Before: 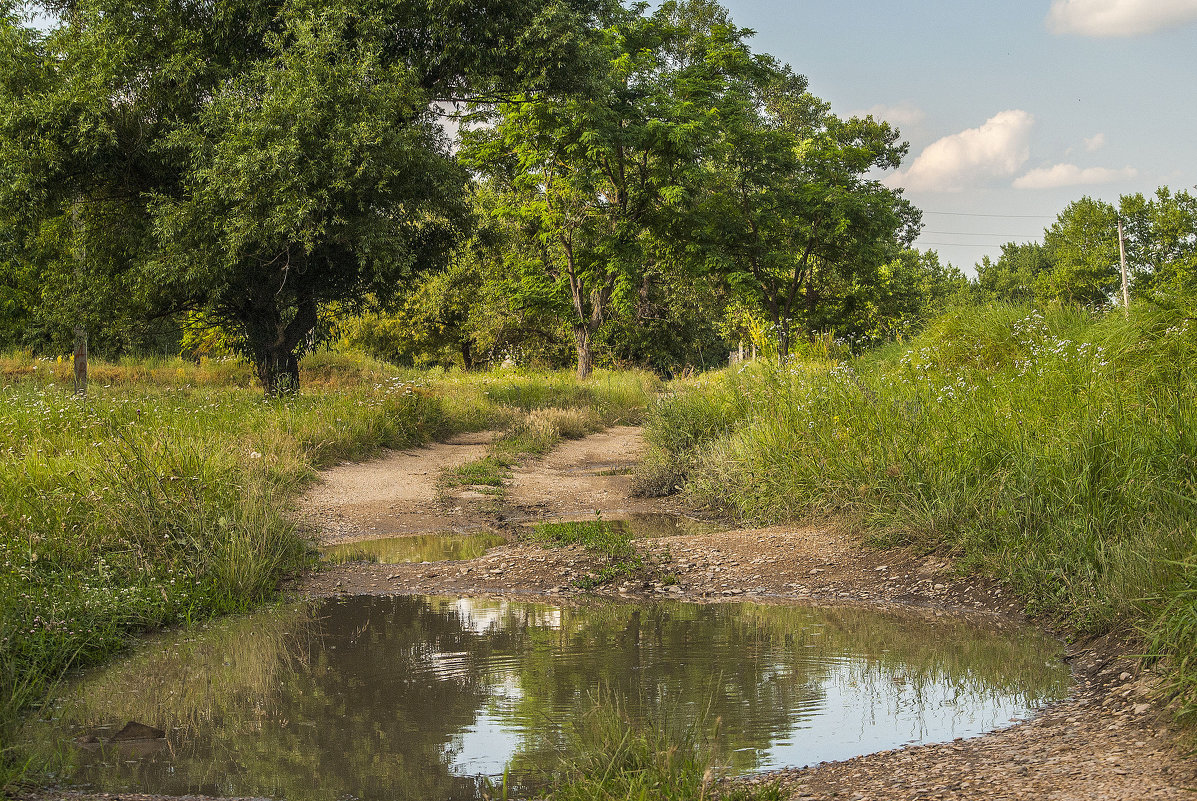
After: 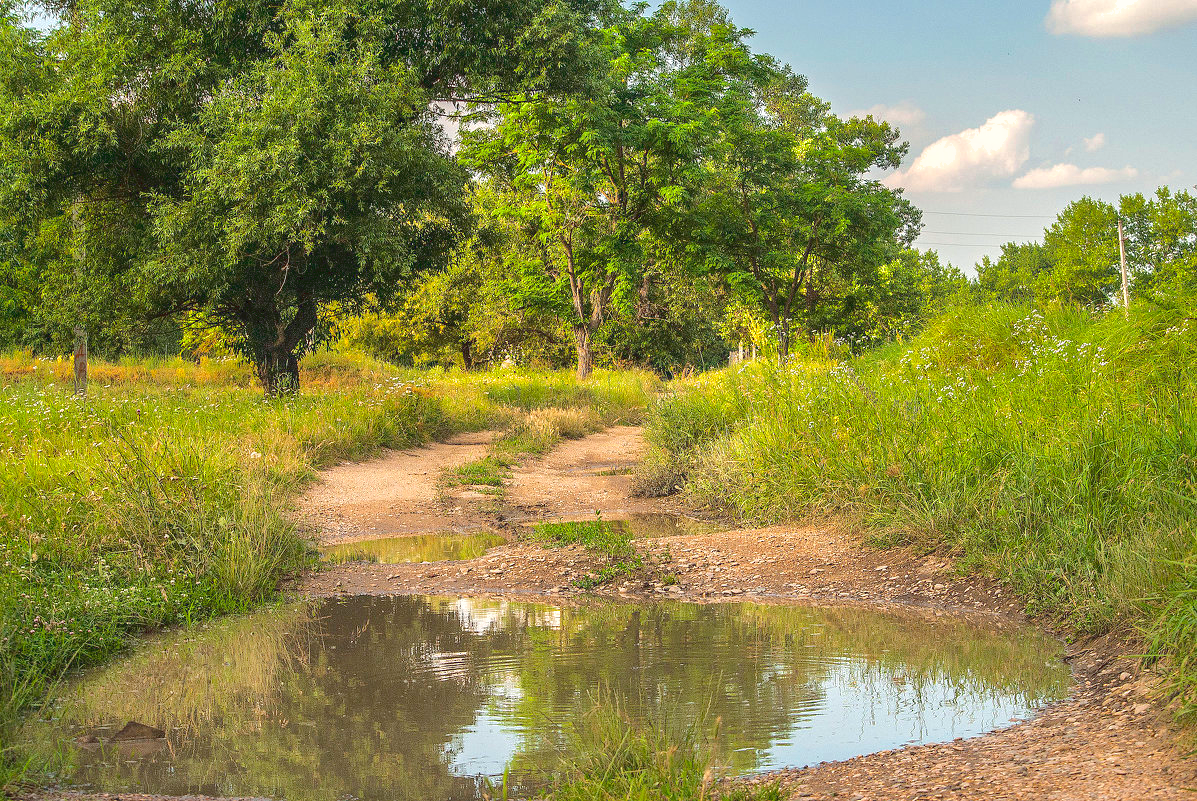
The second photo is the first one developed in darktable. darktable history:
tone curve: curves: ch0 [(0, 0.047) (0.199, 0.263) (0.47, 0.555) (0.805, 0.839) (1, 0.962)]
exposure: exposure 0.507 EV, compensate highlight preservation false
shadows and highlights: shadows 39.33, highlights -59.98
